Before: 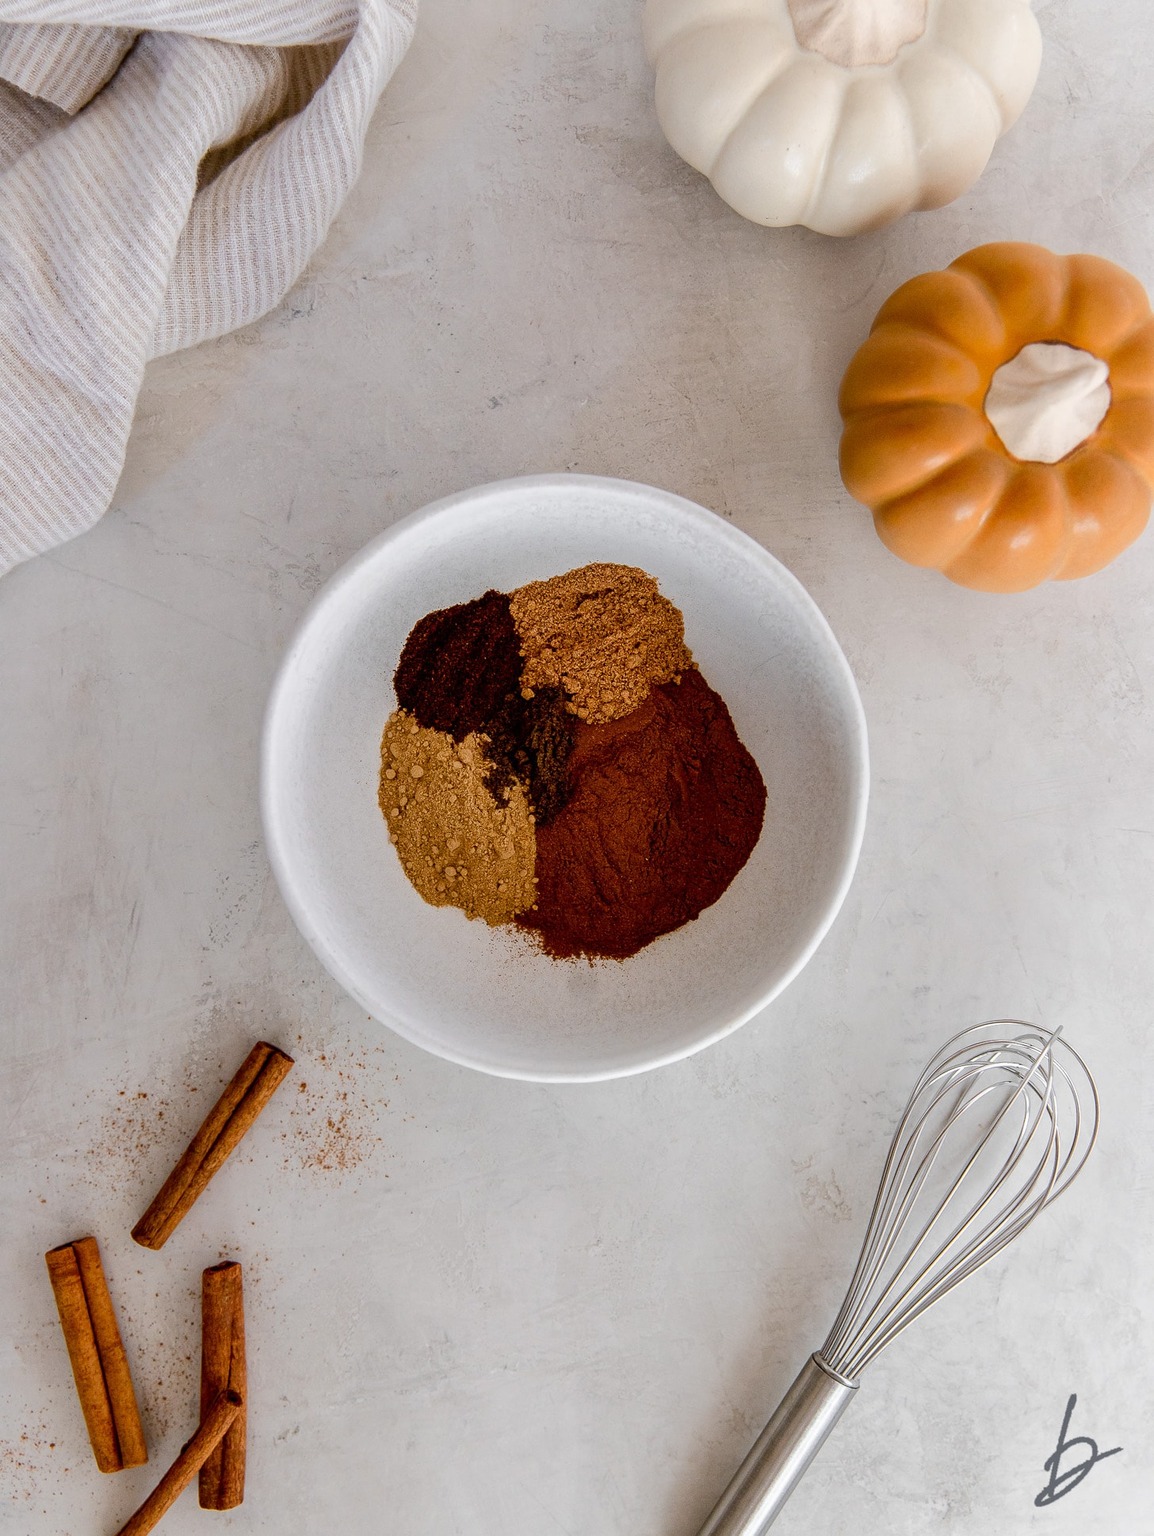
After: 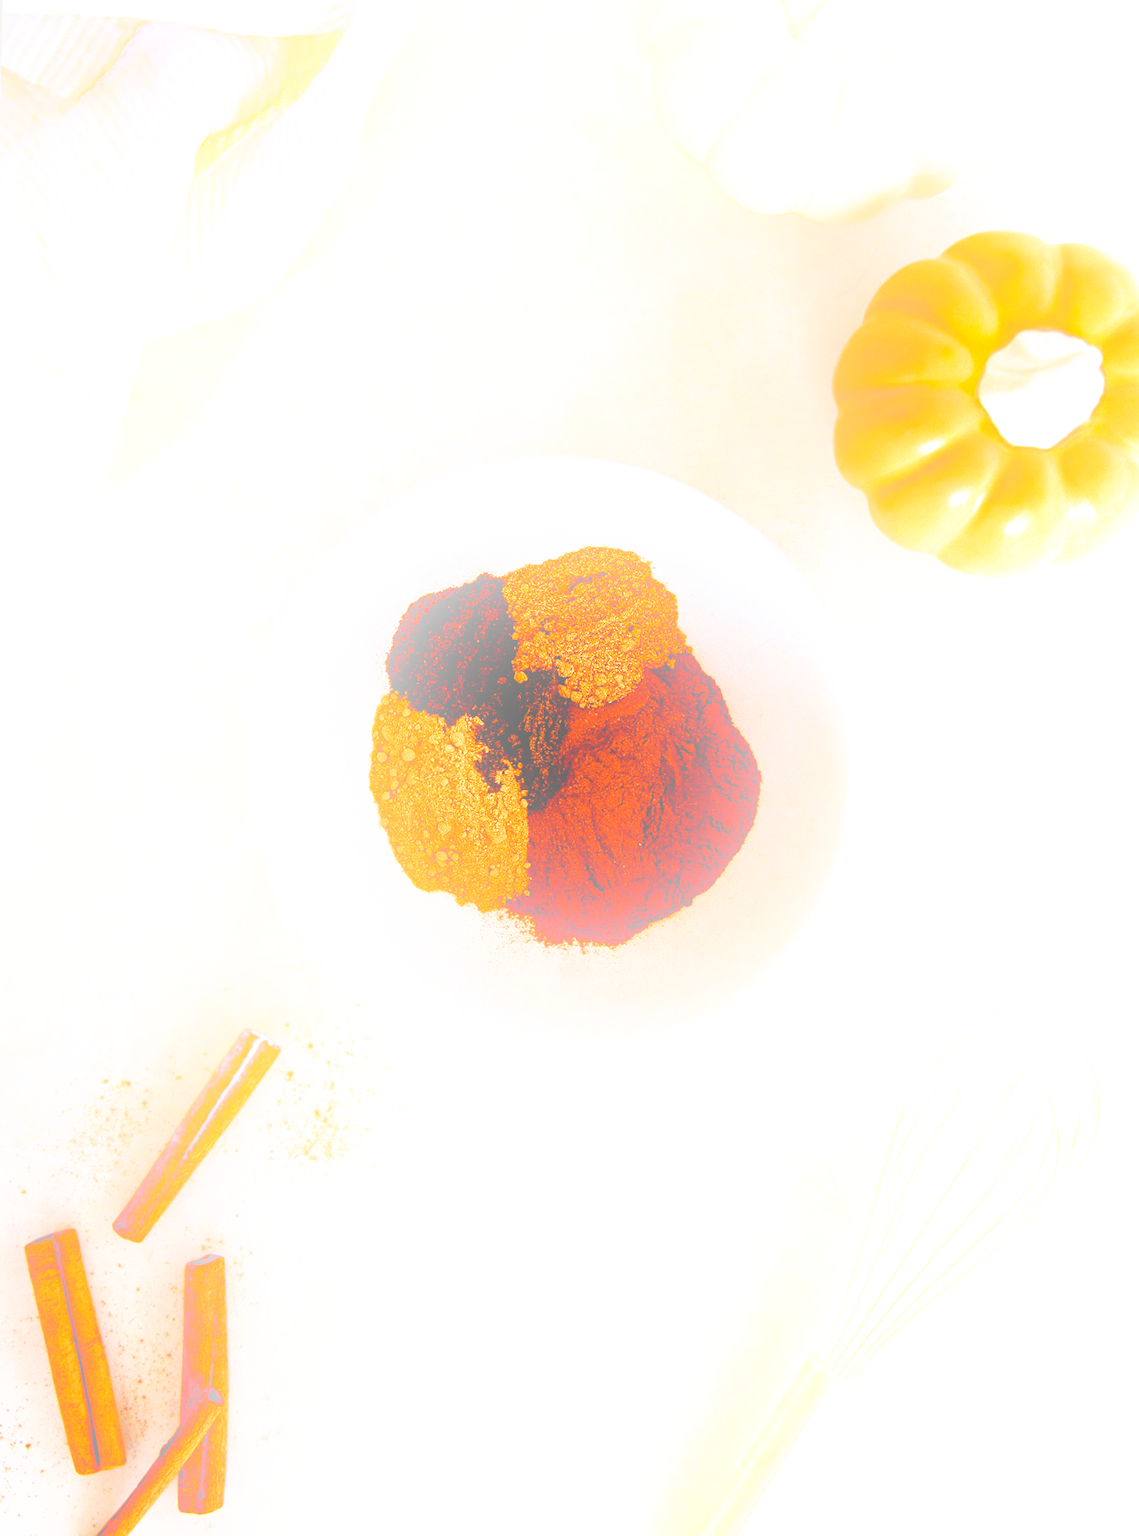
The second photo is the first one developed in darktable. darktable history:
filmic rgb: black relative exposure -8.7 EV, white relative exposure 2.7 EV, threshold 3 EV, target black luminance 0%, hardness 6.25, latitude 76.53%, contrast 1.326, shadows ↔ highlights balance -0.349%, preserve chrominance no, color science v4 (2020), enable highlight reconstruction true
exposure: black level correction 0.001, exposure 0.955 EV, compensate exposure bias true, compensate highlight preservation false
bloom: size 38%, threshold 95%, strength 30%
rotate and perspective: rotation 0.226°, lens shift (vertical) -0.042, crop left 0.023, crop right 0.982, crop top 0.006, crop bottom 0.994
